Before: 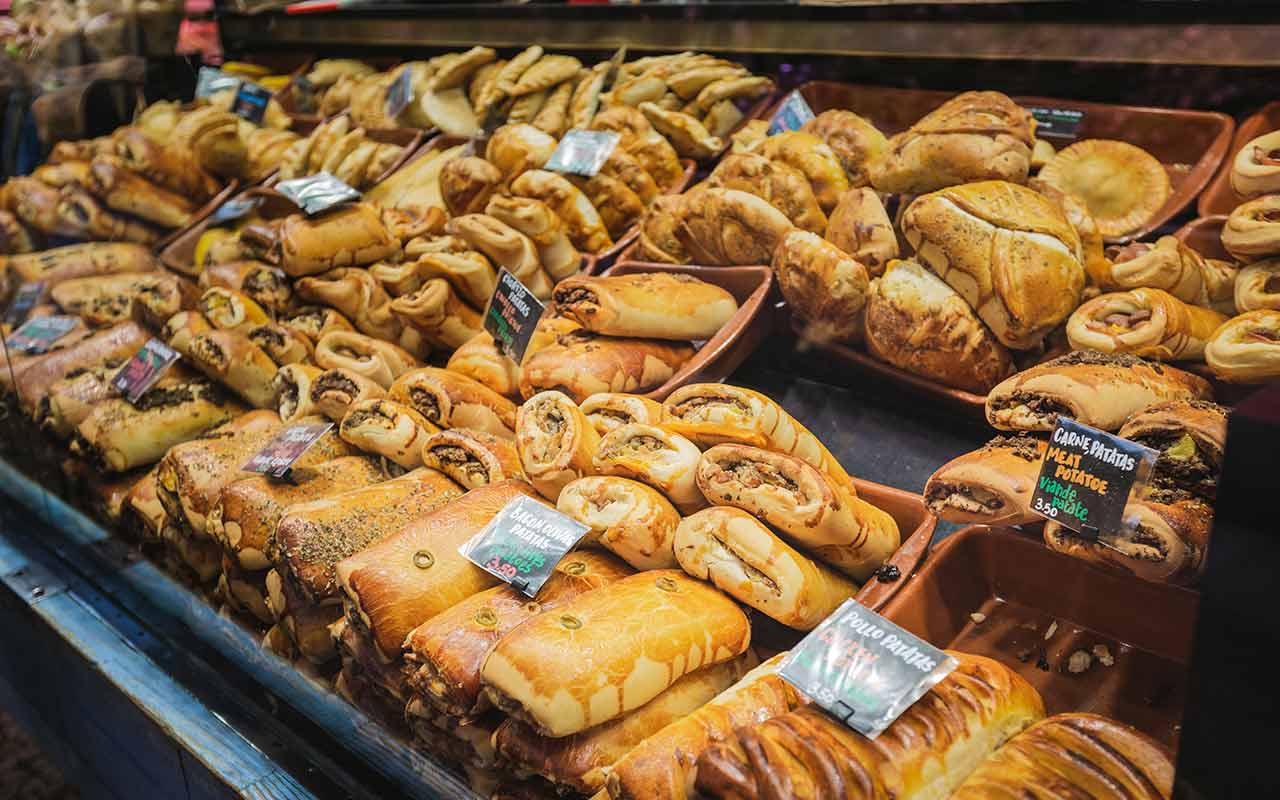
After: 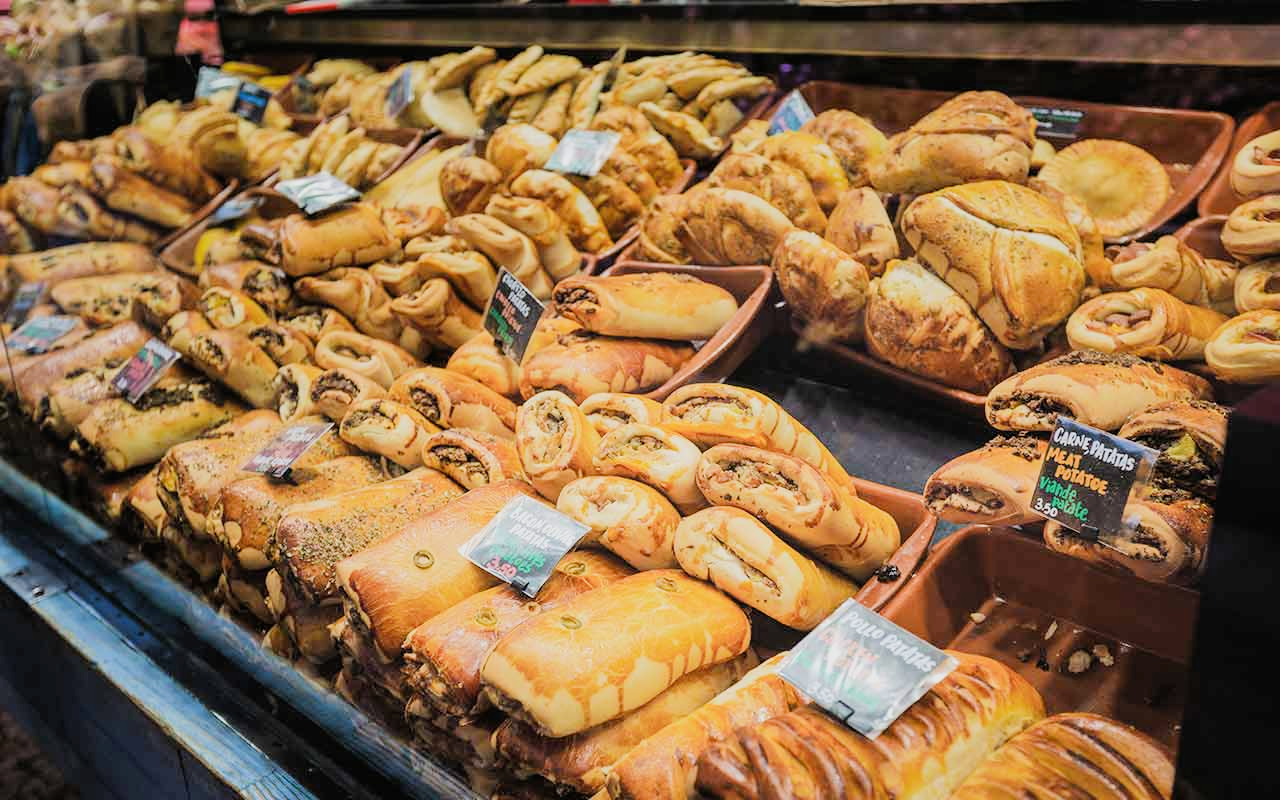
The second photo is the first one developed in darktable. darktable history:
filmic rgb: black relative exposure -7.65 EV, white relative exposure 4.56 EV, hardness 3.61
exposure: exposure 0.657 EV, compensate highlight preservation false
